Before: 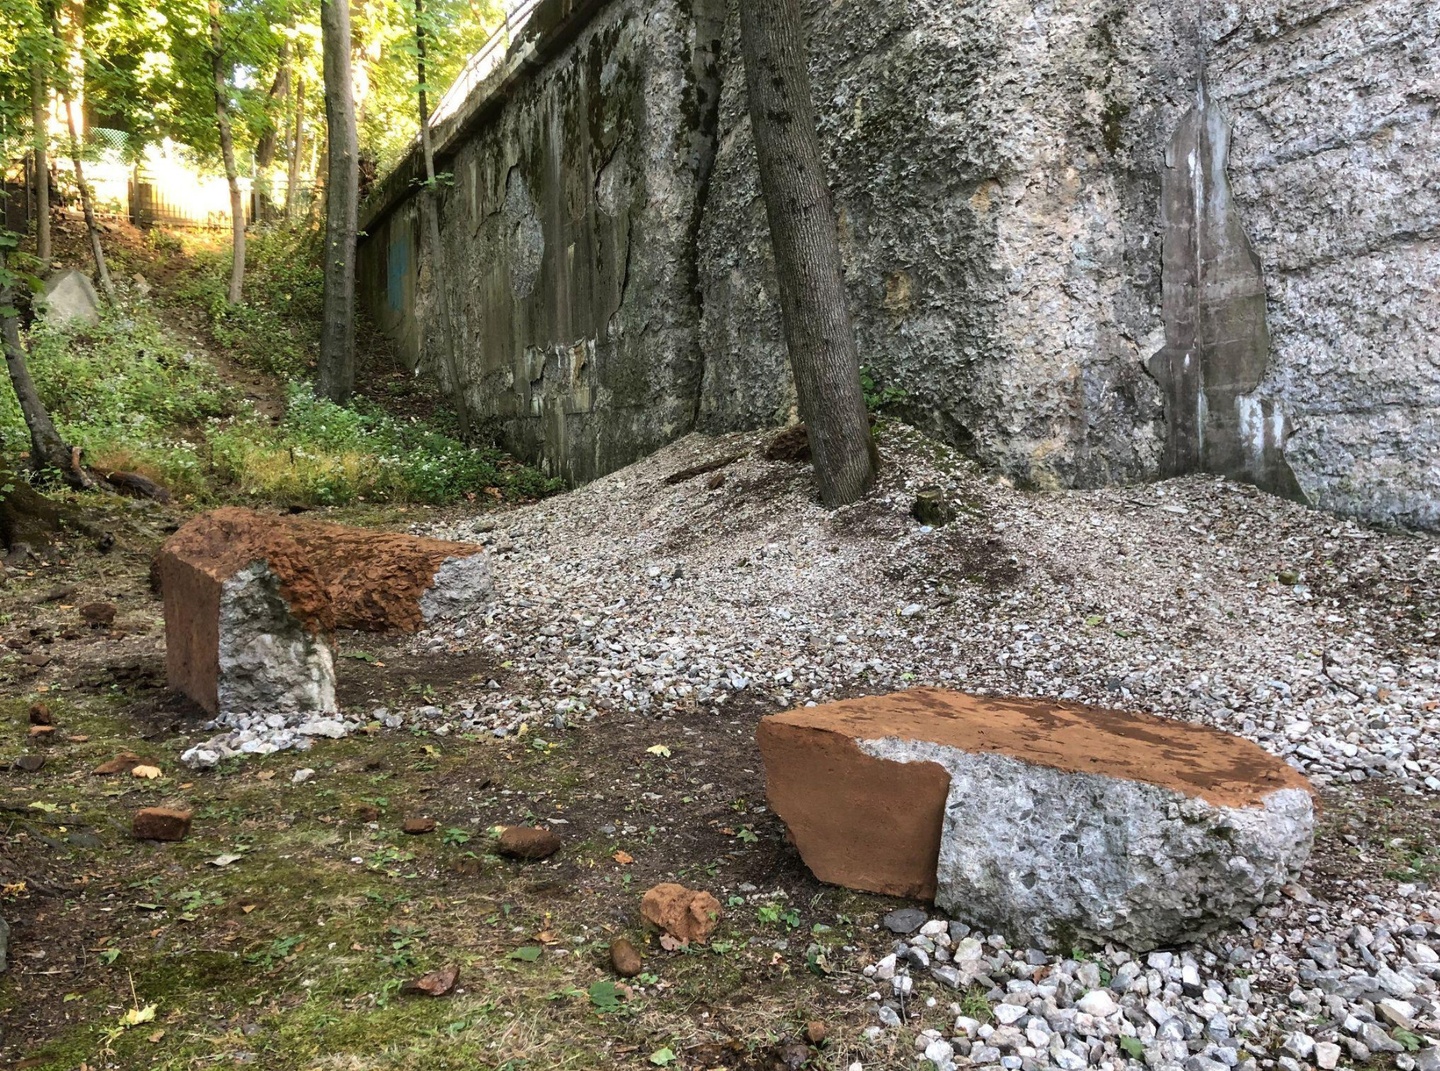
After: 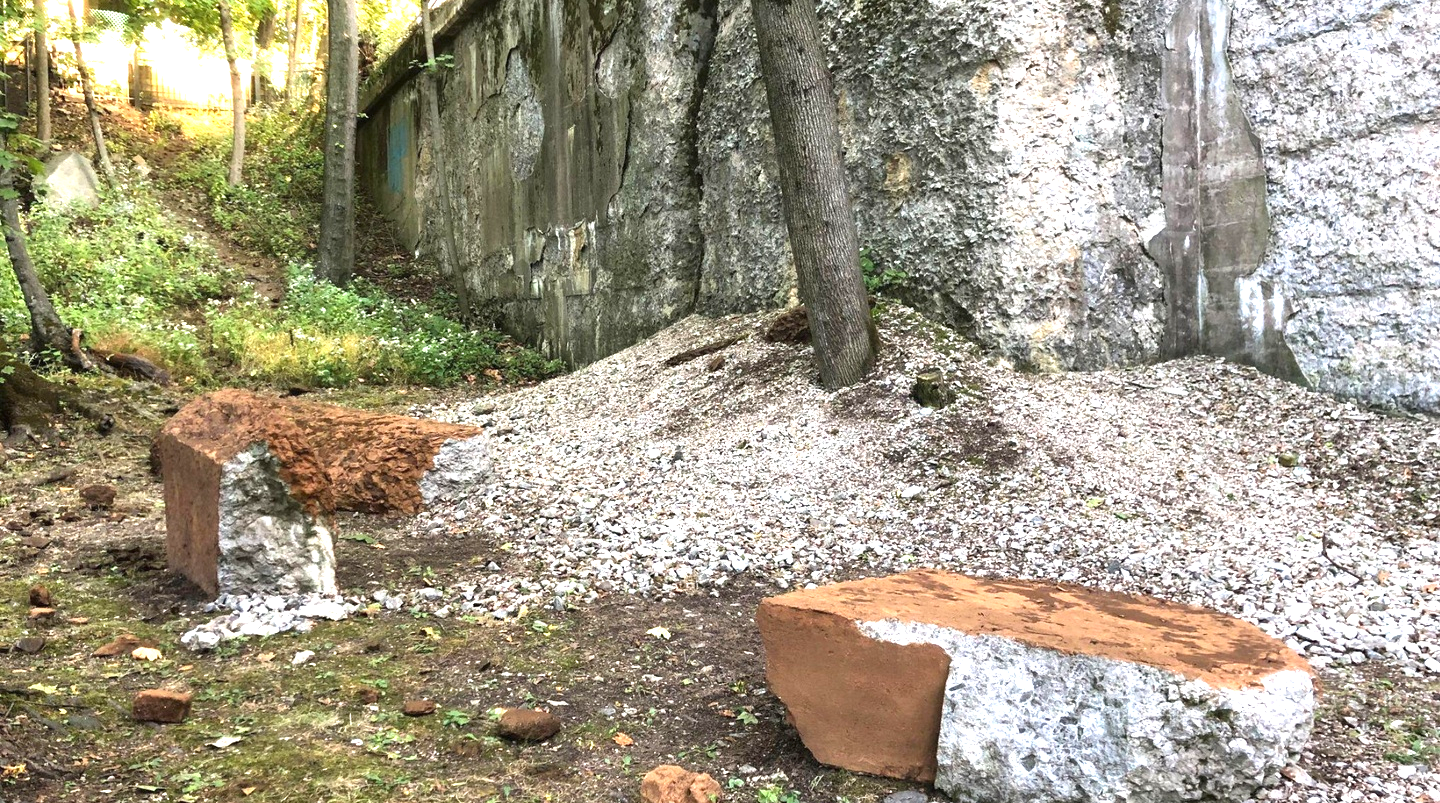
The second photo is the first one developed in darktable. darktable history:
exposure: black level correction 0, exposure 1.102 EV, compensate exposure bias true, compensate highlight preservation false
crop: top 11.033%, bottom 13.899%
